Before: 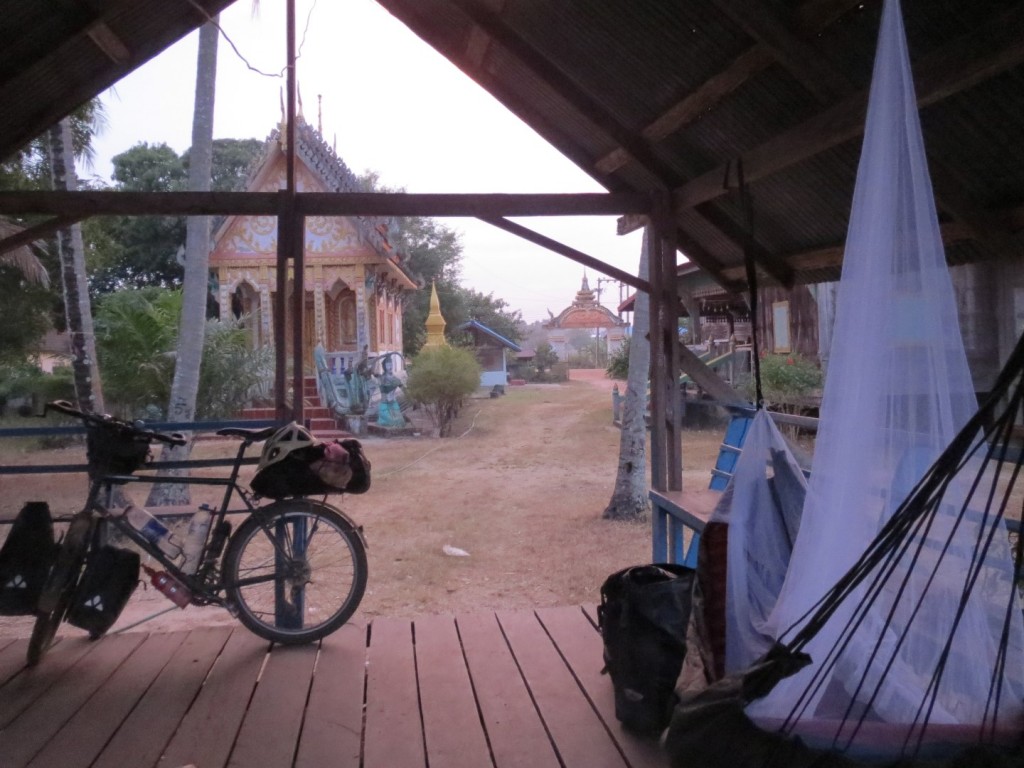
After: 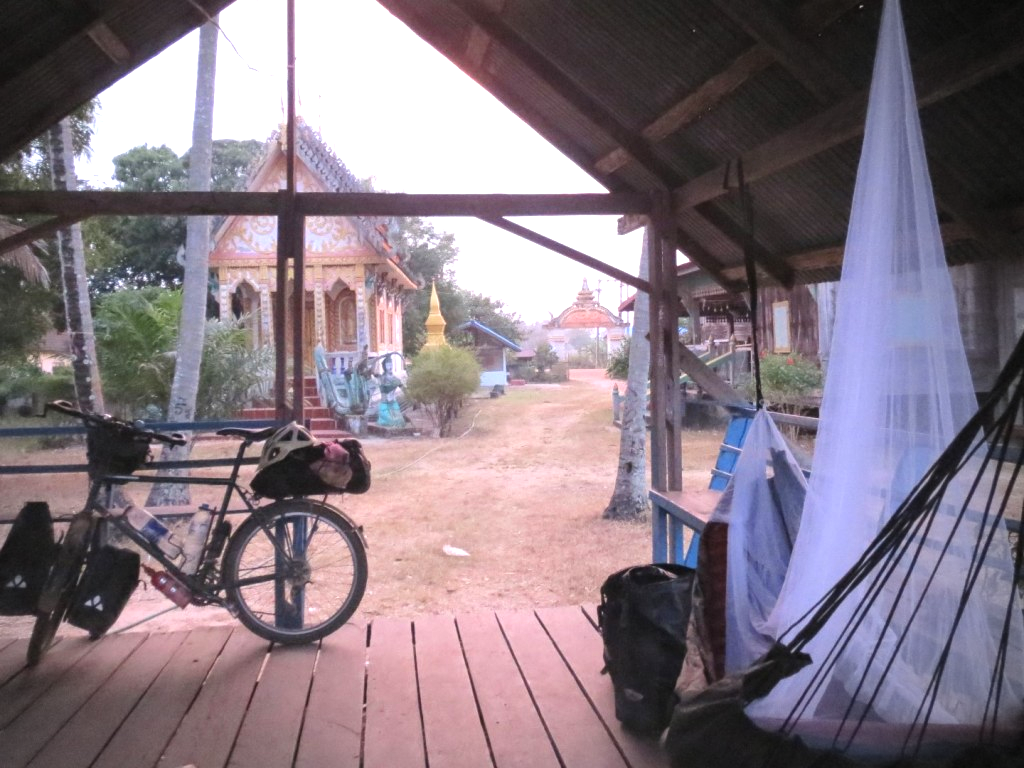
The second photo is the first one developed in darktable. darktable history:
vignetting: center (-0.119, -0.008), width/height ratio 1.09
exposure: black level correction -0.002, exposure 1.115 EV, compensate highlight preservation false
